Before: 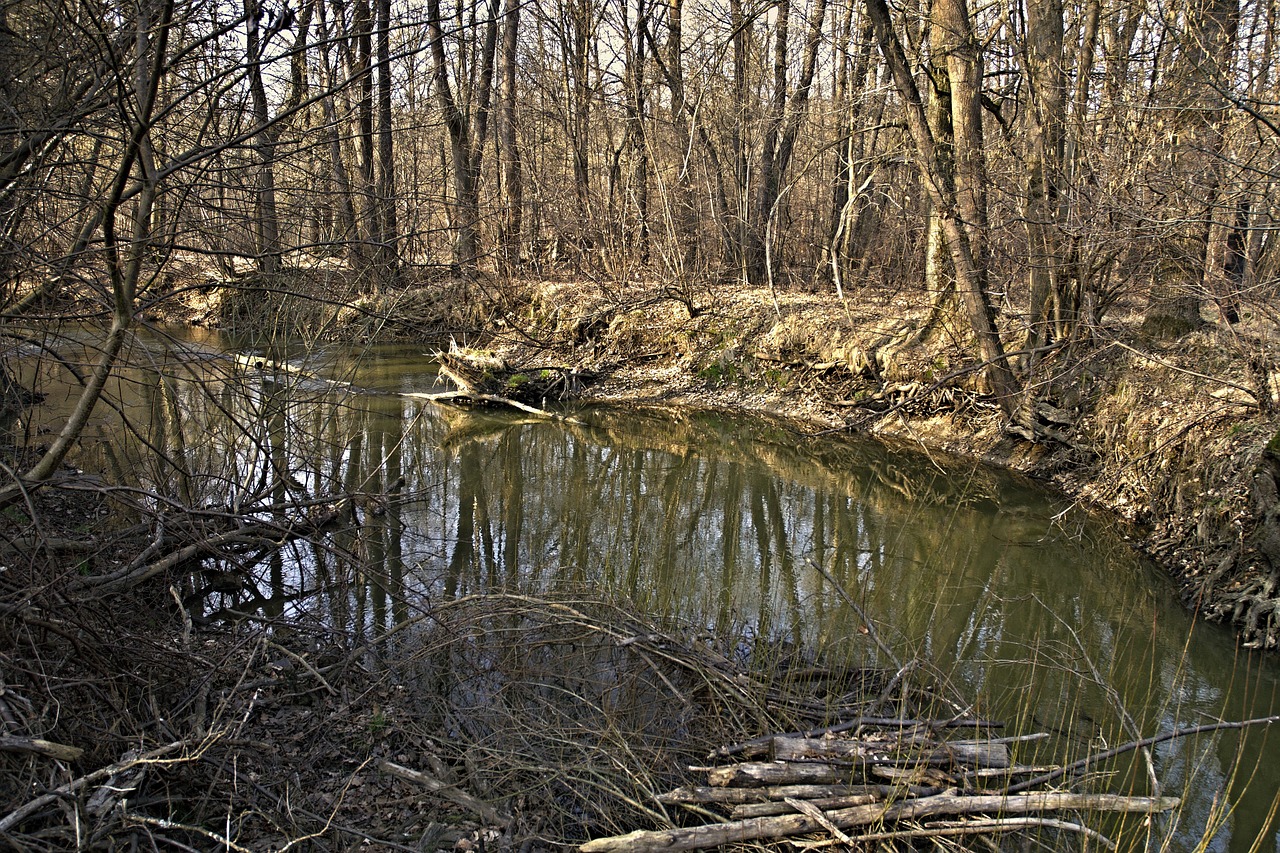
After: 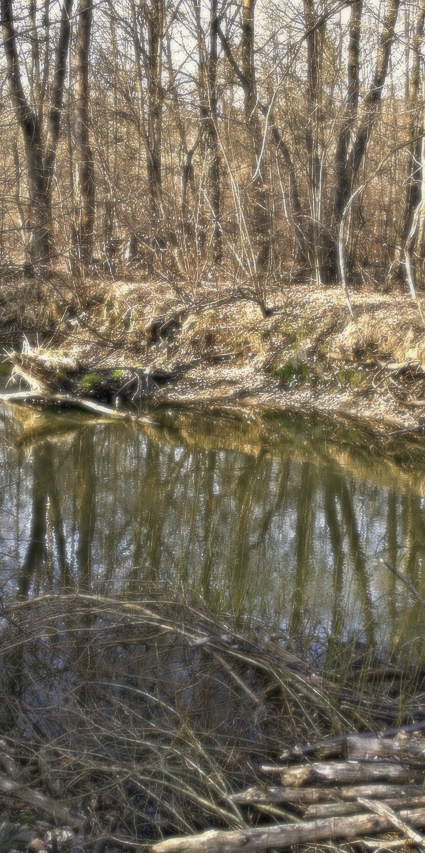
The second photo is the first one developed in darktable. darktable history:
soften: size 8.67%, mix 49%
crop: left 33.36%, right 33.36%
